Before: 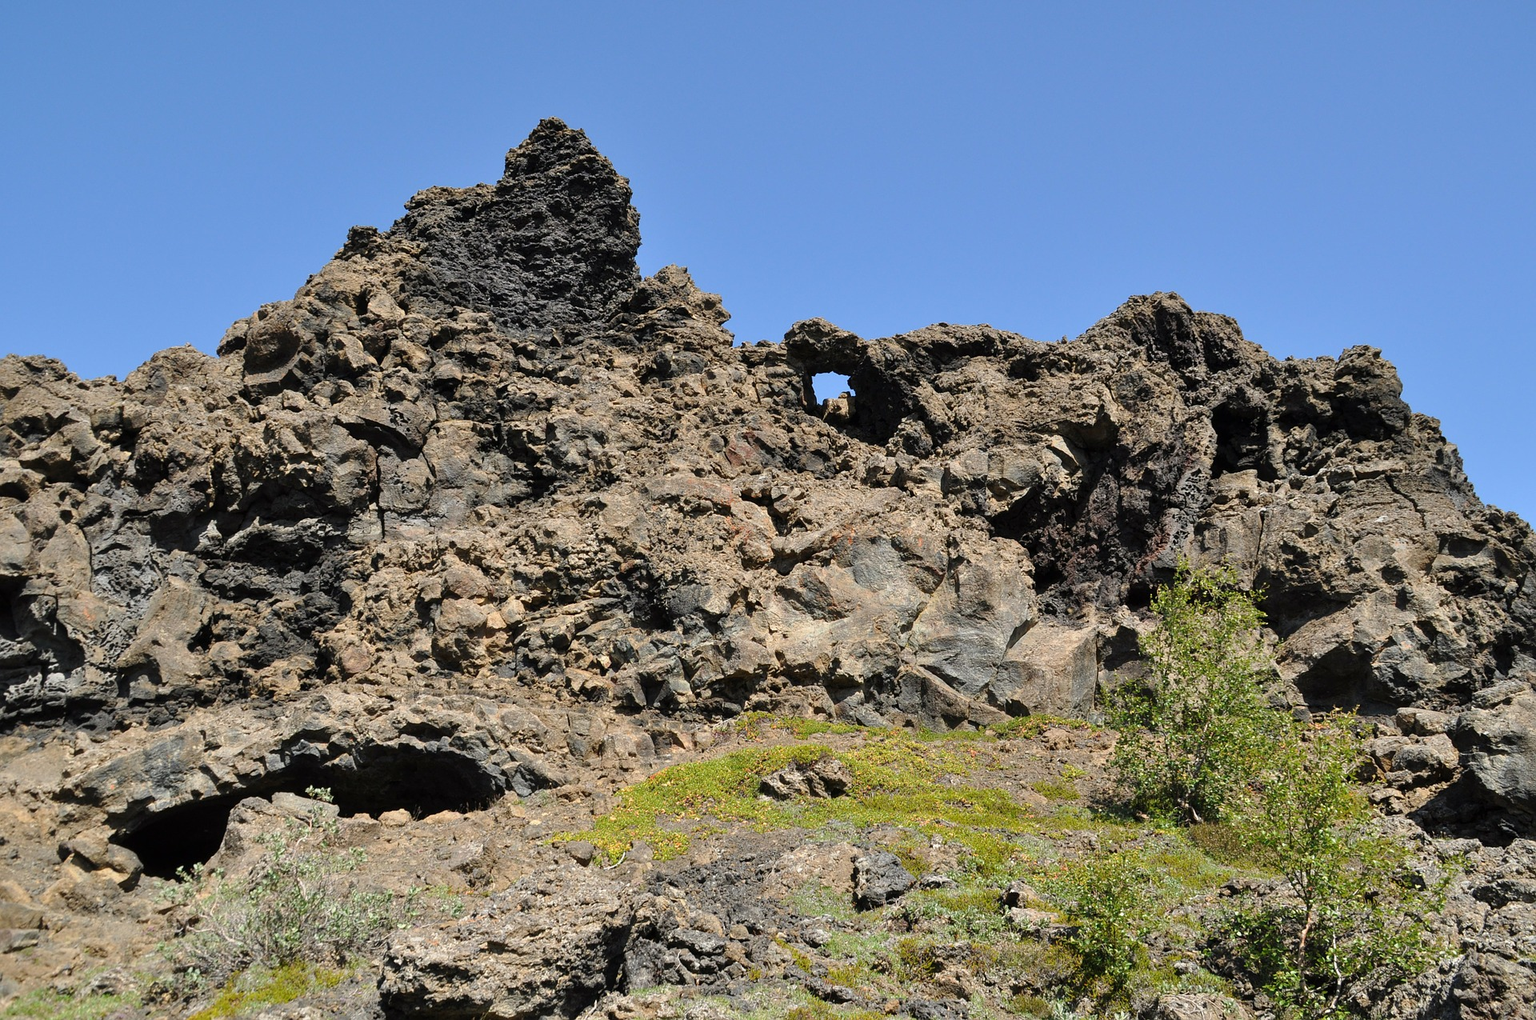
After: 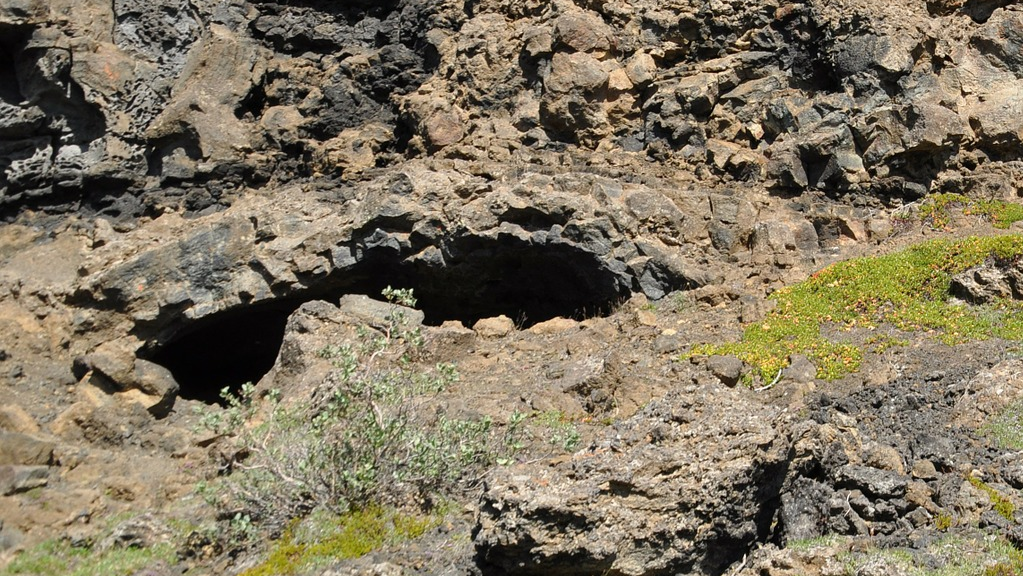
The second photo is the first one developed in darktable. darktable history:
crop and rotate: top 54.666%, right 46.704%, bottom 0.095%
